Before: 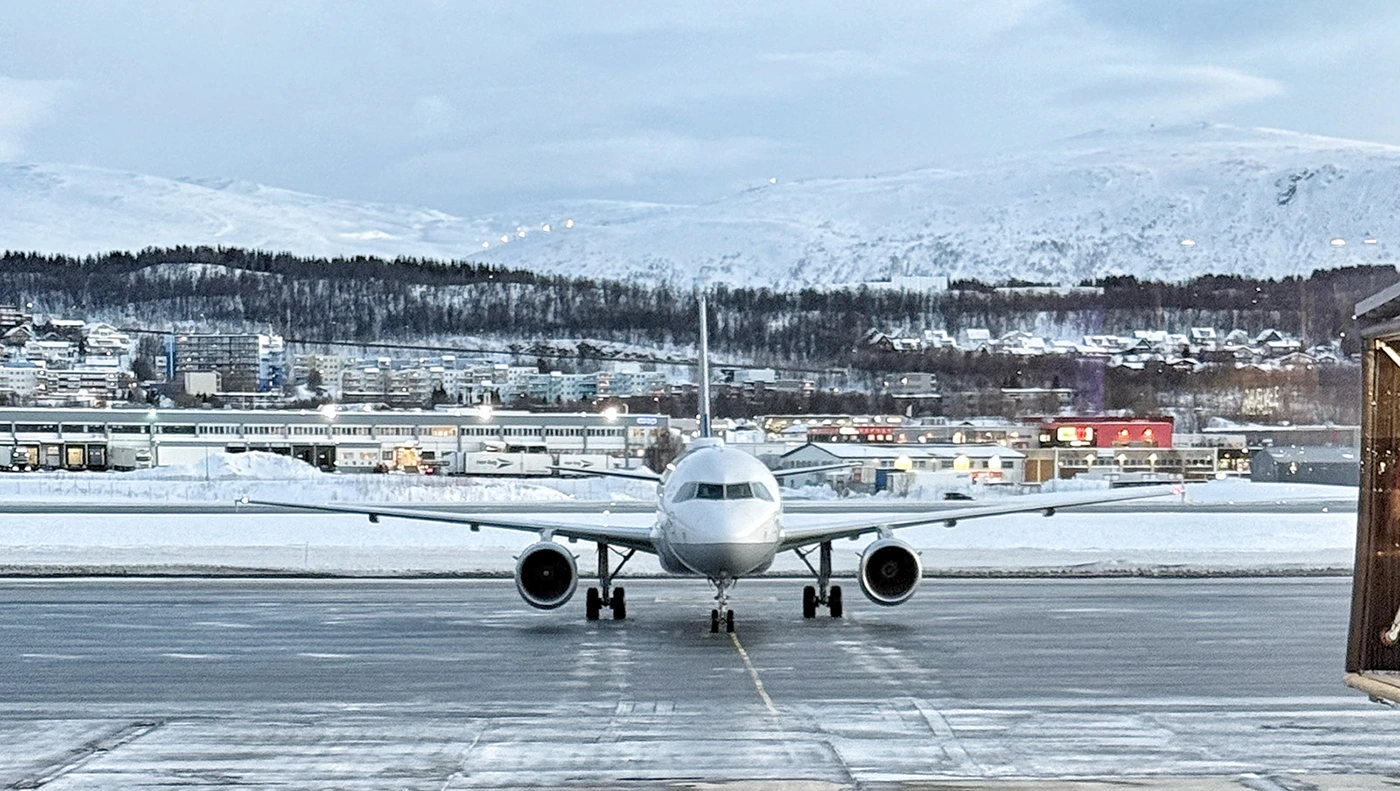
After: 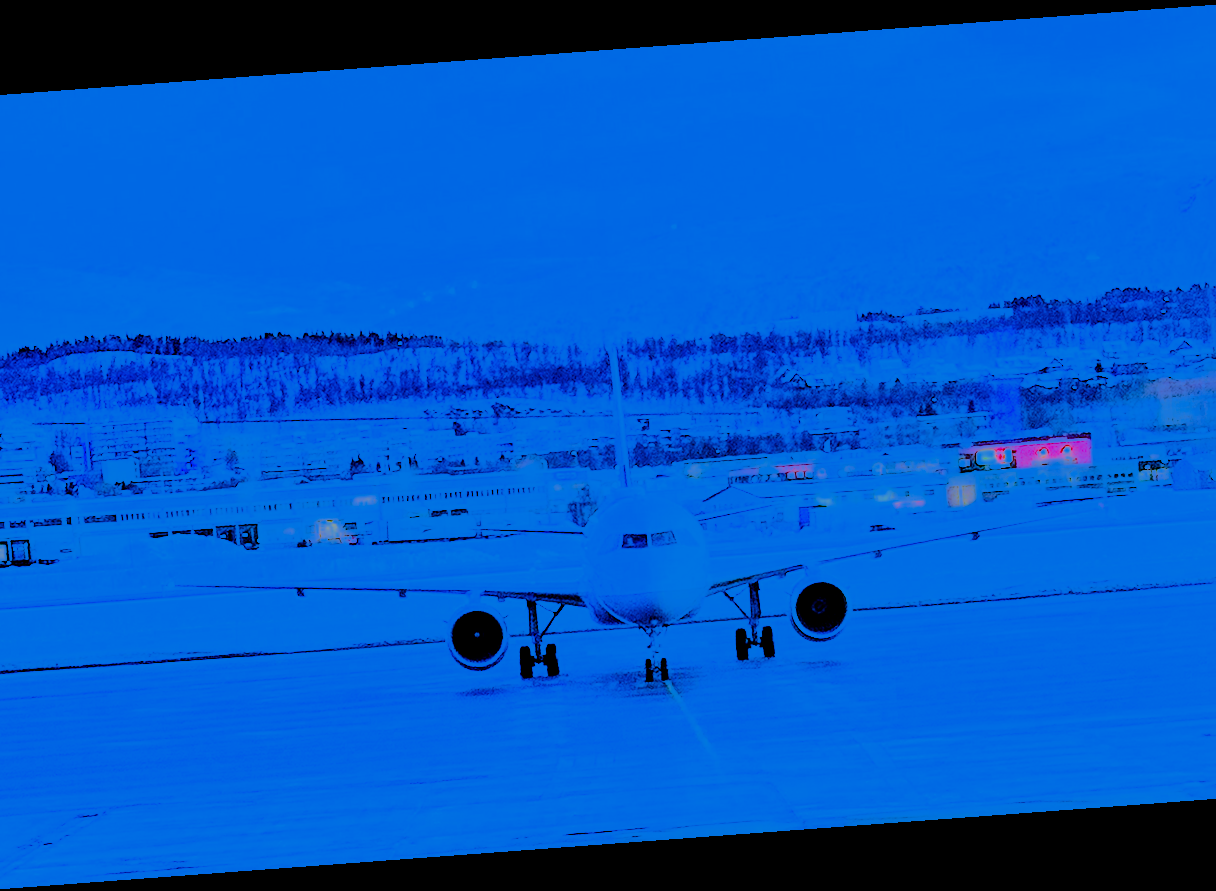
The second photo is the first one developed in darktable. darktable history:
rgb curve: curves: ch0 [(0, 0) (0.21, 0.15) (0.24, 0.21) (0.5, 0.75) (0.75, 0.96) (0.89, 0.99) (1, 1)]; ch1 [(0, 0.02) (0.21, 0.13) (0.25, 0.2) (0.5, 0.67) (0.75, 0.9) (0.89, 0.97) (1, 1)]; ch2 [(0, 0.02) (0.21, 0.13) (0.25, 0.2) (0.5, 0.67) (0.75, 0.9) (0.89, 0.97) (1, 1)], compensate middle gray true
exposure: black level correction 0, exposure 1.45 EV, compensate exposure bias true, compensate highlight preservation false
rotate and perspective: rotation -4.25°, automatic cropping off
crop: left 7.598%, right 7.873%
filmic rgb: black relative exposure -7.65 EV, white relative exposure 4.56 EV, hardness 3.61, contrast 1.05
contrast brightness saturation: brightness -1, saturation 1
white balance: red 0.766, blue 1.537
